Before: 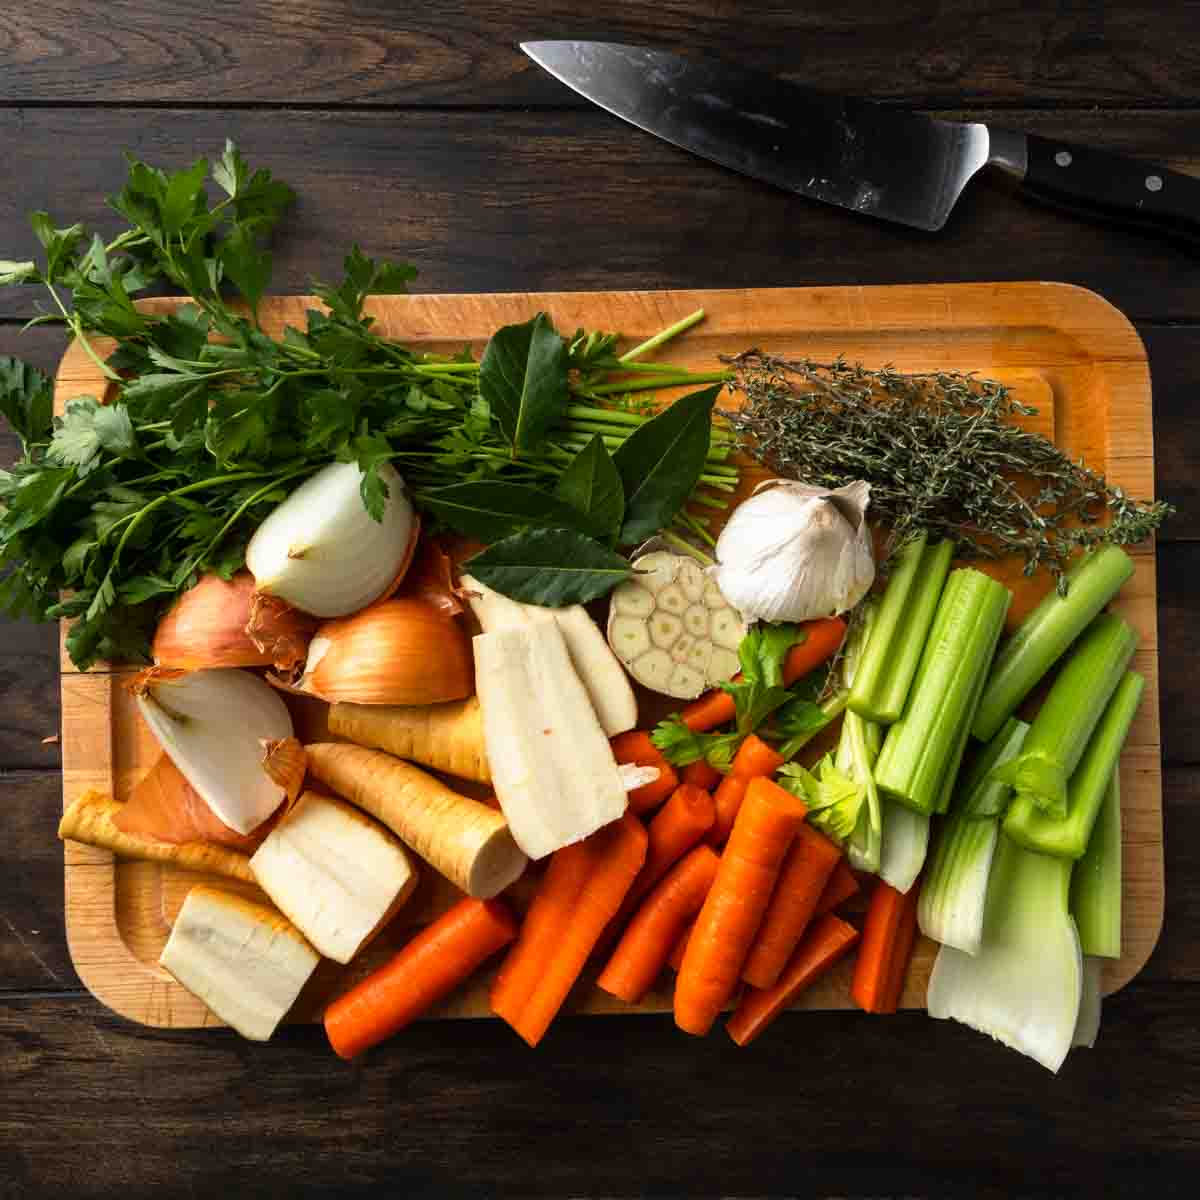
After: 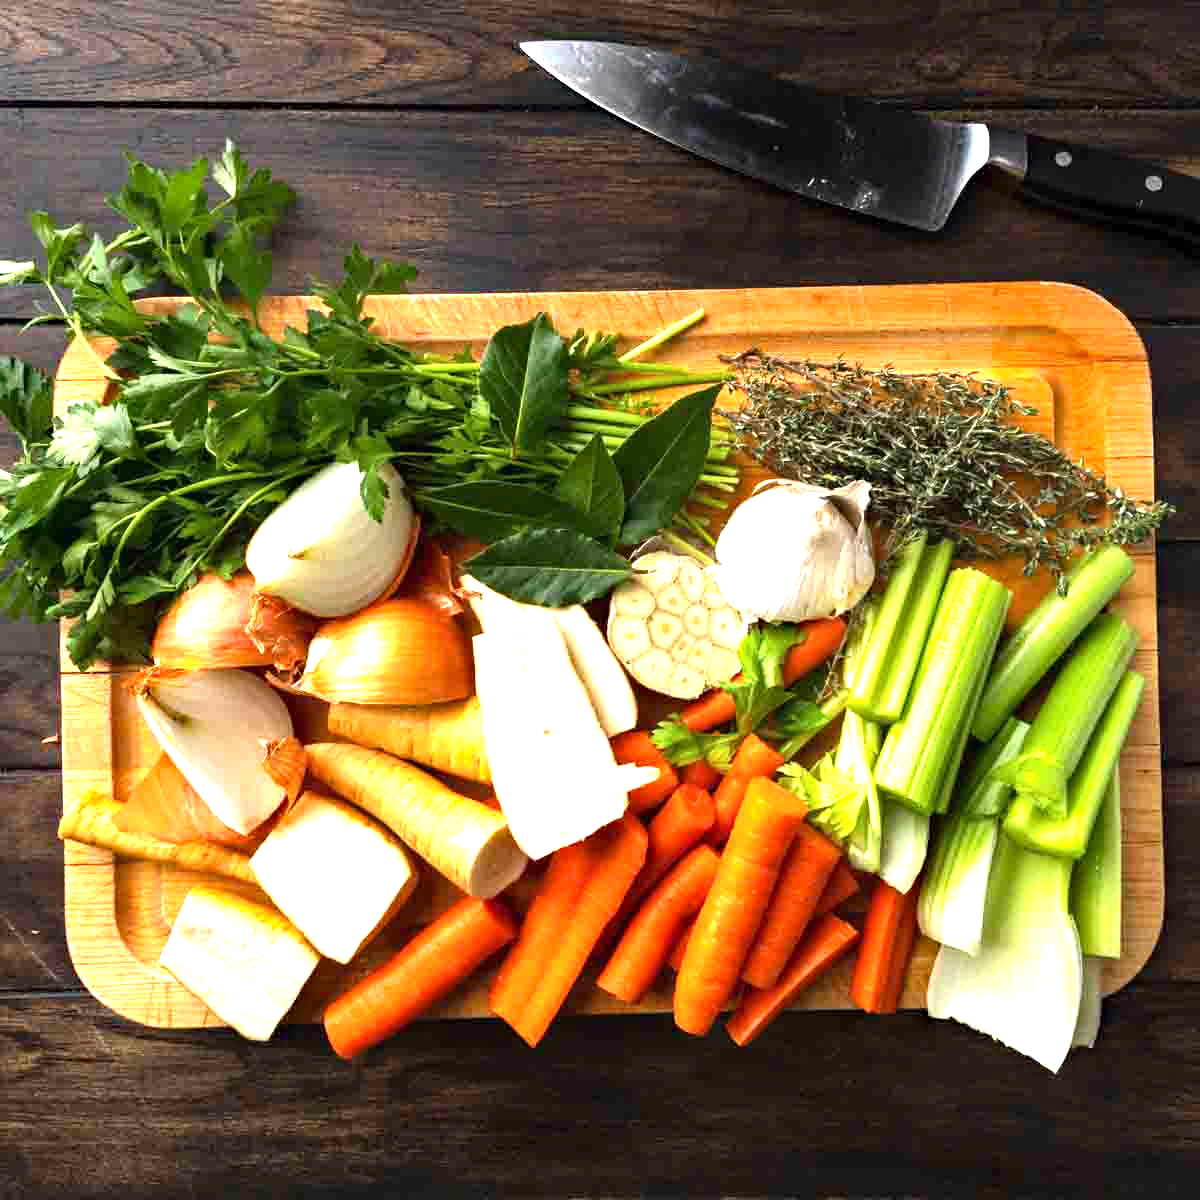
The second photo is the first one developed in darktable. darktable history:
exposure: black level correction 0, exposure 1.2 EV, compensate exposure bias true, compensate highlight preservation false
haze removal: compatibility mode true, adaptive false
shadows and highlights: shadows -12.5, white point adjustment 4, highlights 28.33
